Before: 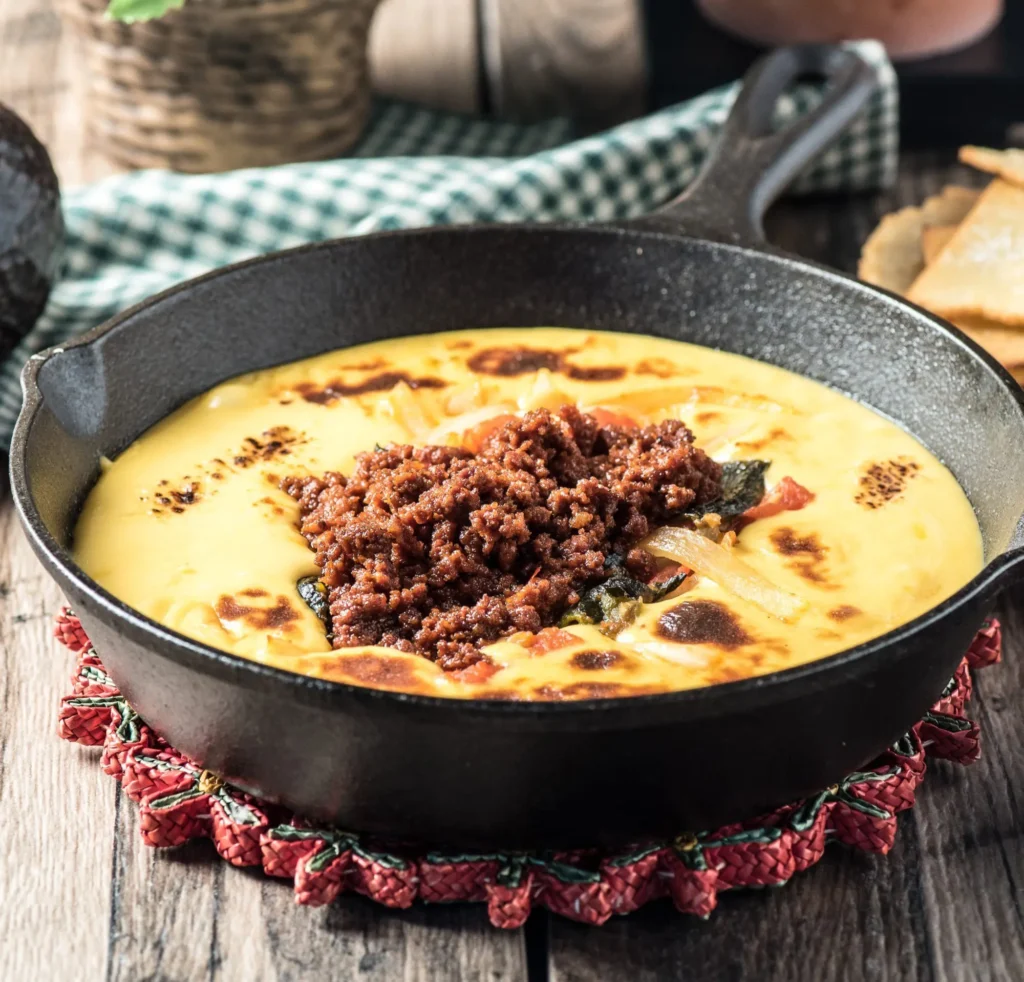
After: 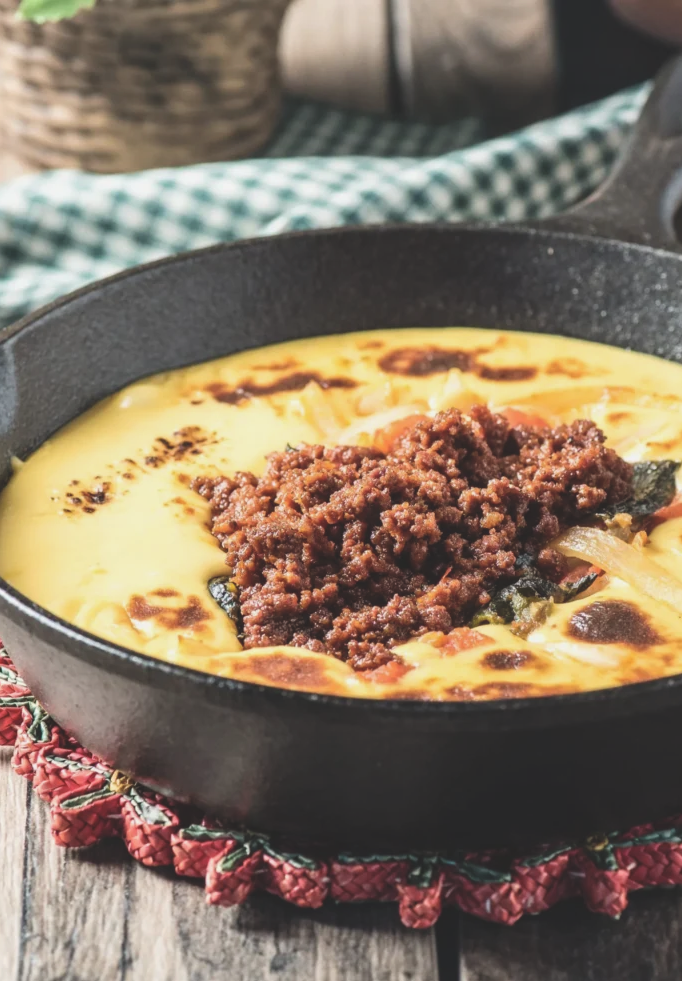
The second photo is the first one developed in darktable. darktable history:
color balance: lift [1.01, 1, 1, 1], gamma [1.097, 1, 1, 1], gain [0.85, 1, 1, 1]
crop and rotate: left 8.786%, right 24.548%
exposure: black level correction -0.003, exposure 0.04 EV, compensate highlight preservation false
